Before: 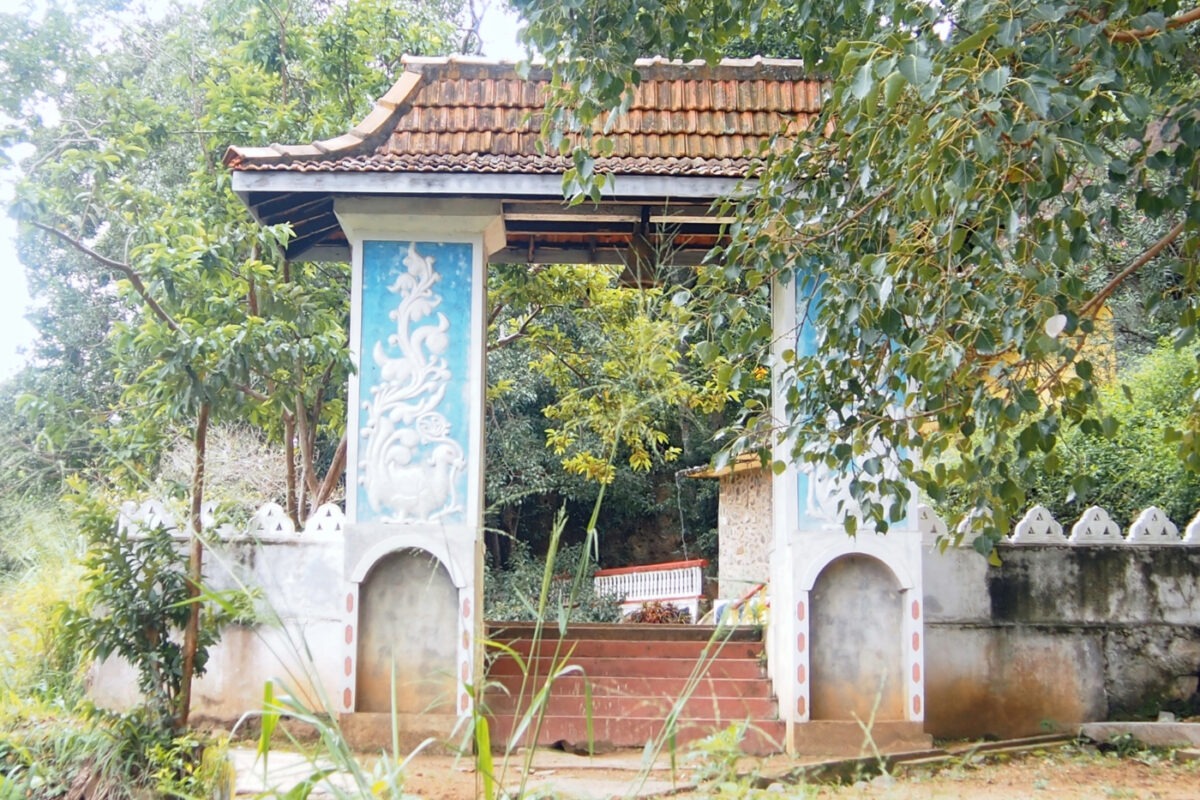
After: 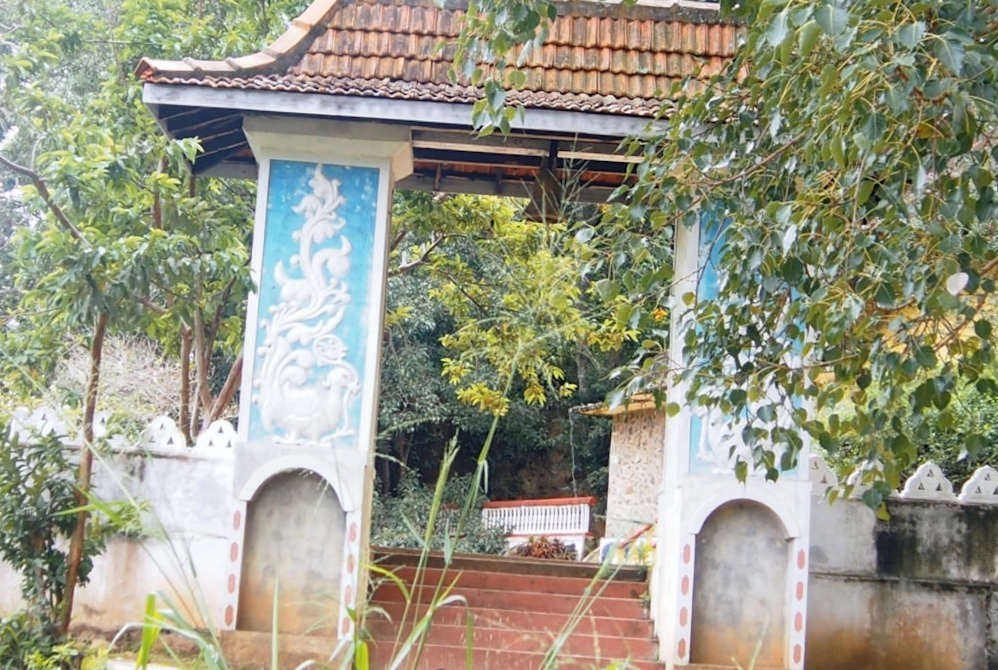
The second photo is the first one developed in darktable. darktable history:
crop and rotate: angle -3.21°, left 5.154%, top 5.16%, right 4.783%, bottom 4.092%
